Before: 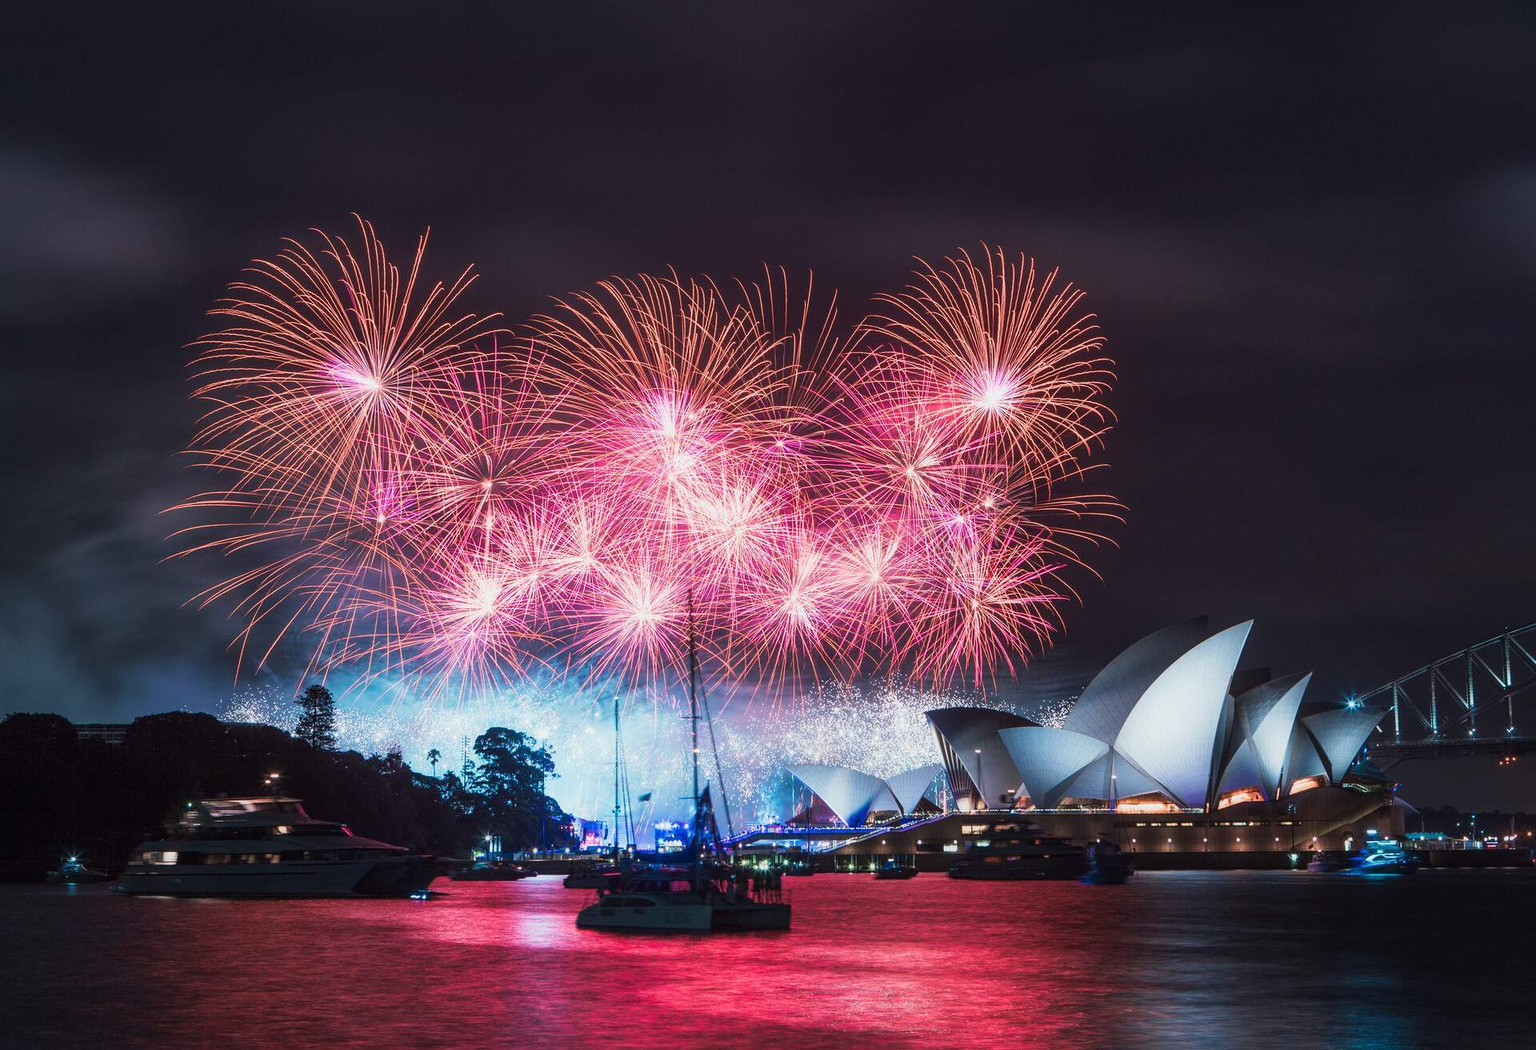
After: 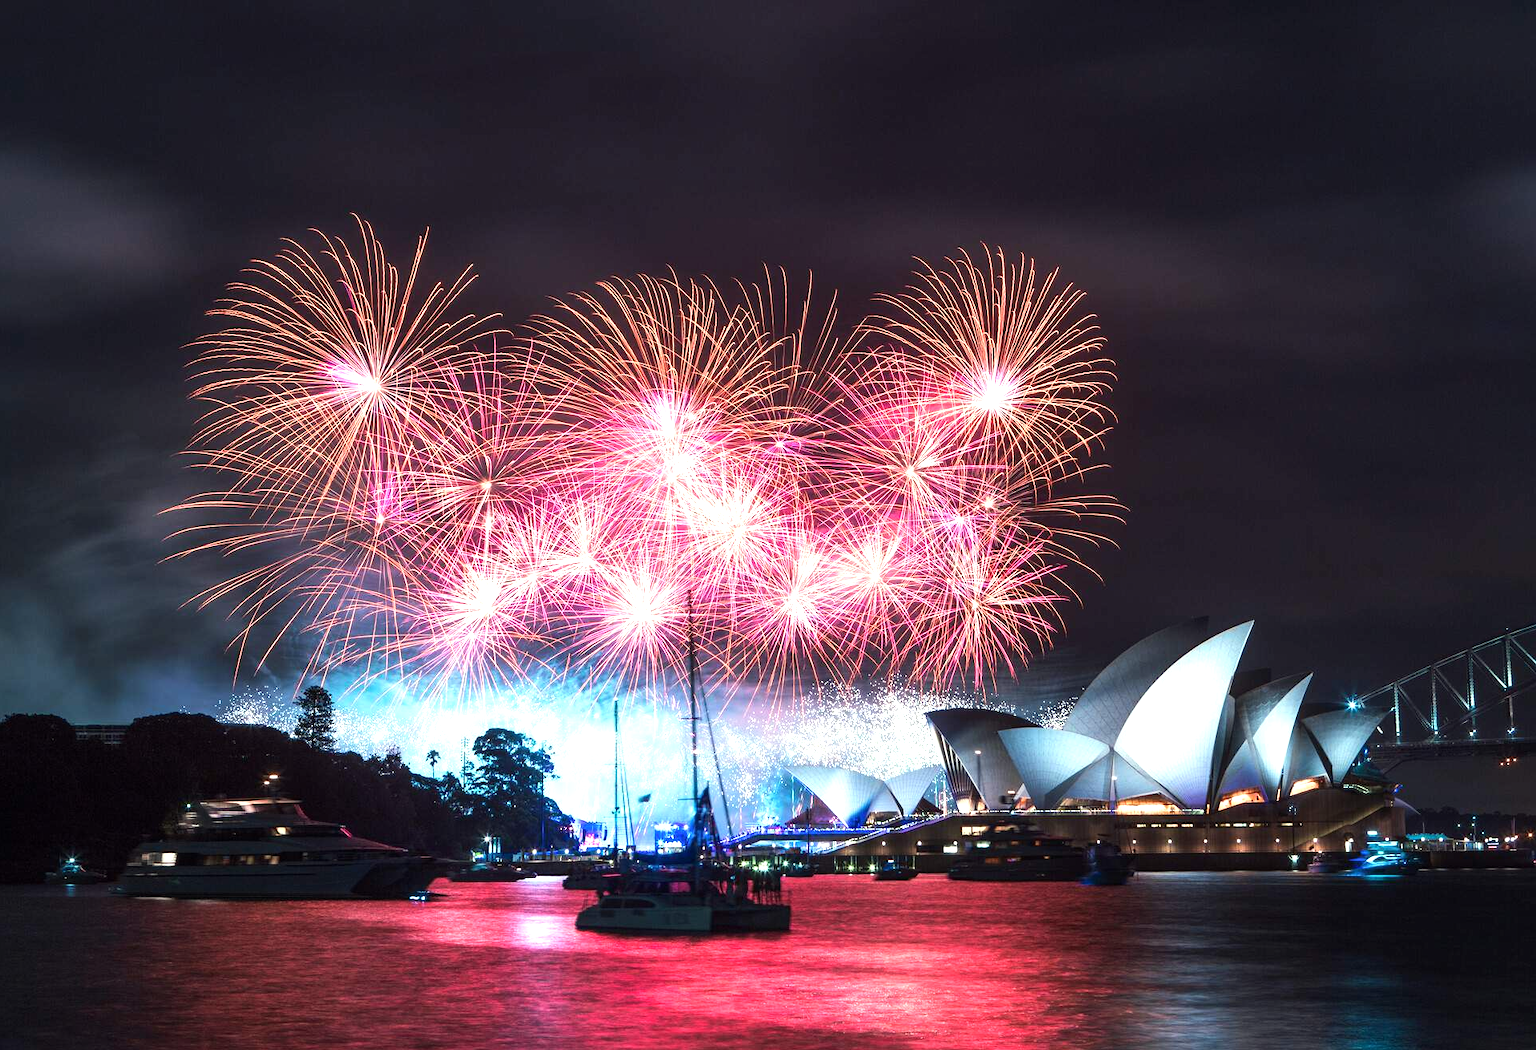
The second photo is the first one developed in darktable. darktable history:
crop and rotate: left 0.145%, bottom 0.01%
color correction: highlights a* -4.35, highlights b* 6.69
exposure: black level correction 0.001, exposure 0.499 EV, compensate highlight preservation false
tone equalizer: -8 EV -0.429 EV, -7 EV -0.408 EV, -6 EV -0.308 EV, -5 EV -0.219 EV, -3 EV 0.195 EV, -2 EV 0.36 EV, -1 EV 0.388 EV, +0 EV 0.387 EV, edges refinement/feathering 500, mask exposure compensation -1.57 EV, preserve details no
